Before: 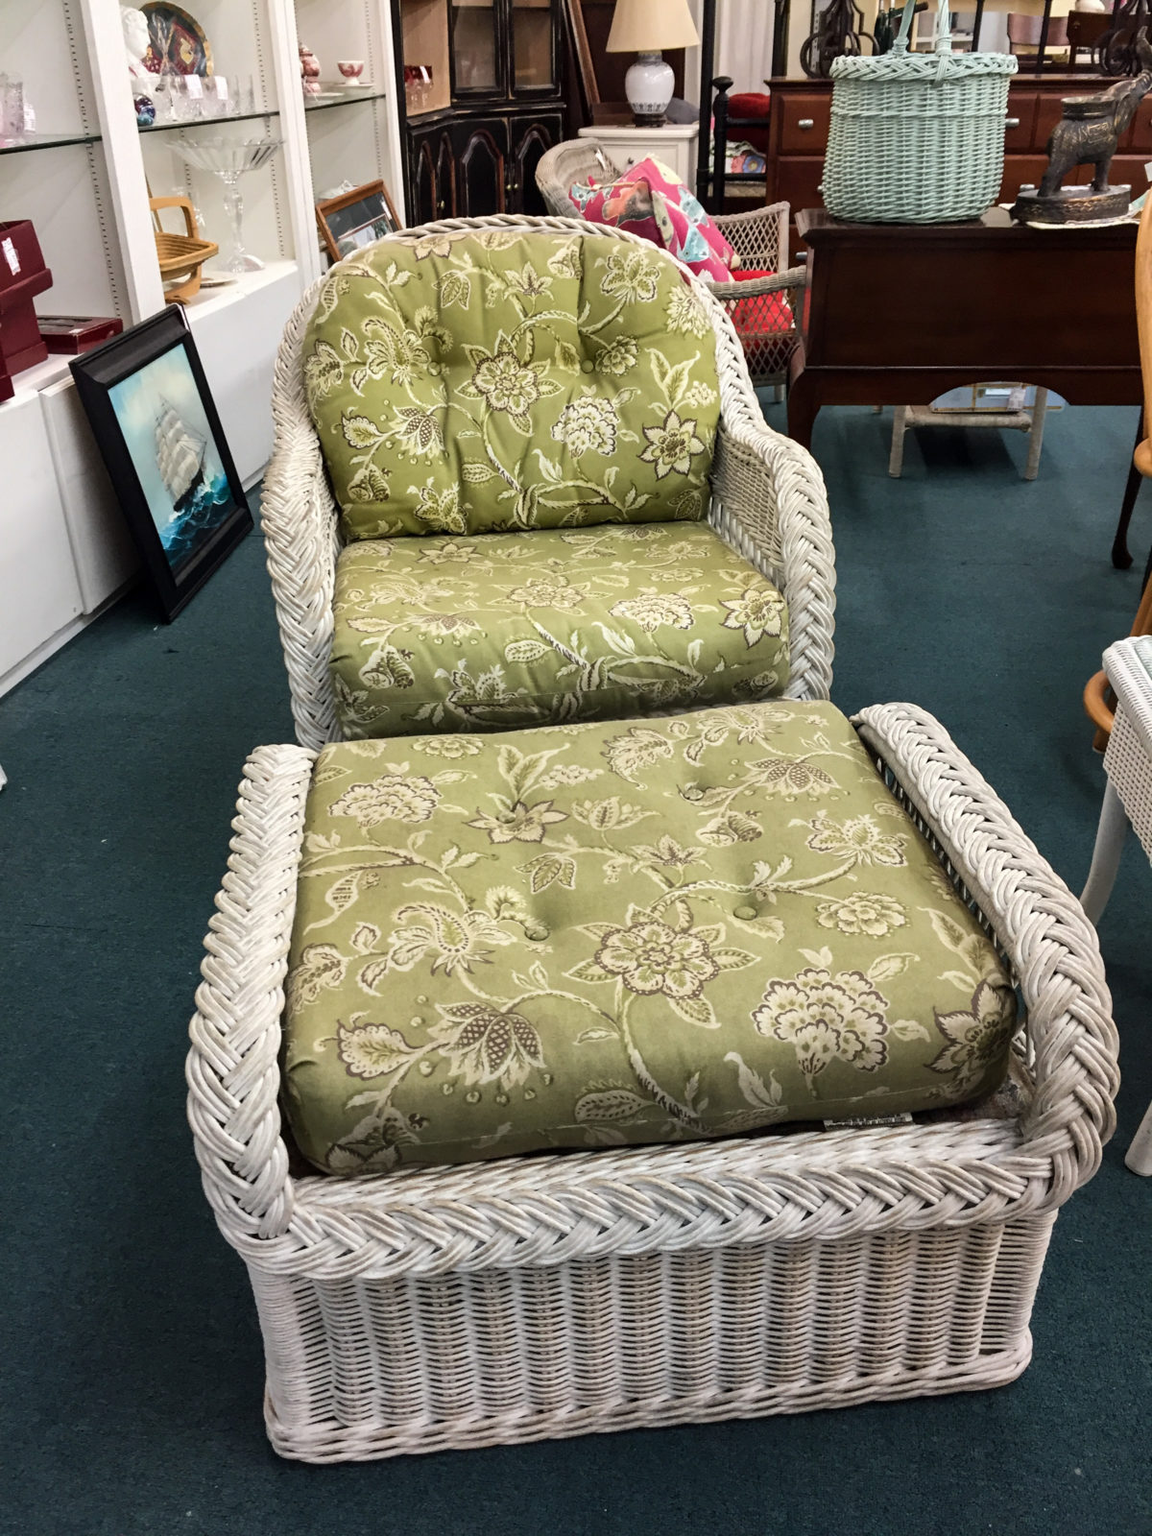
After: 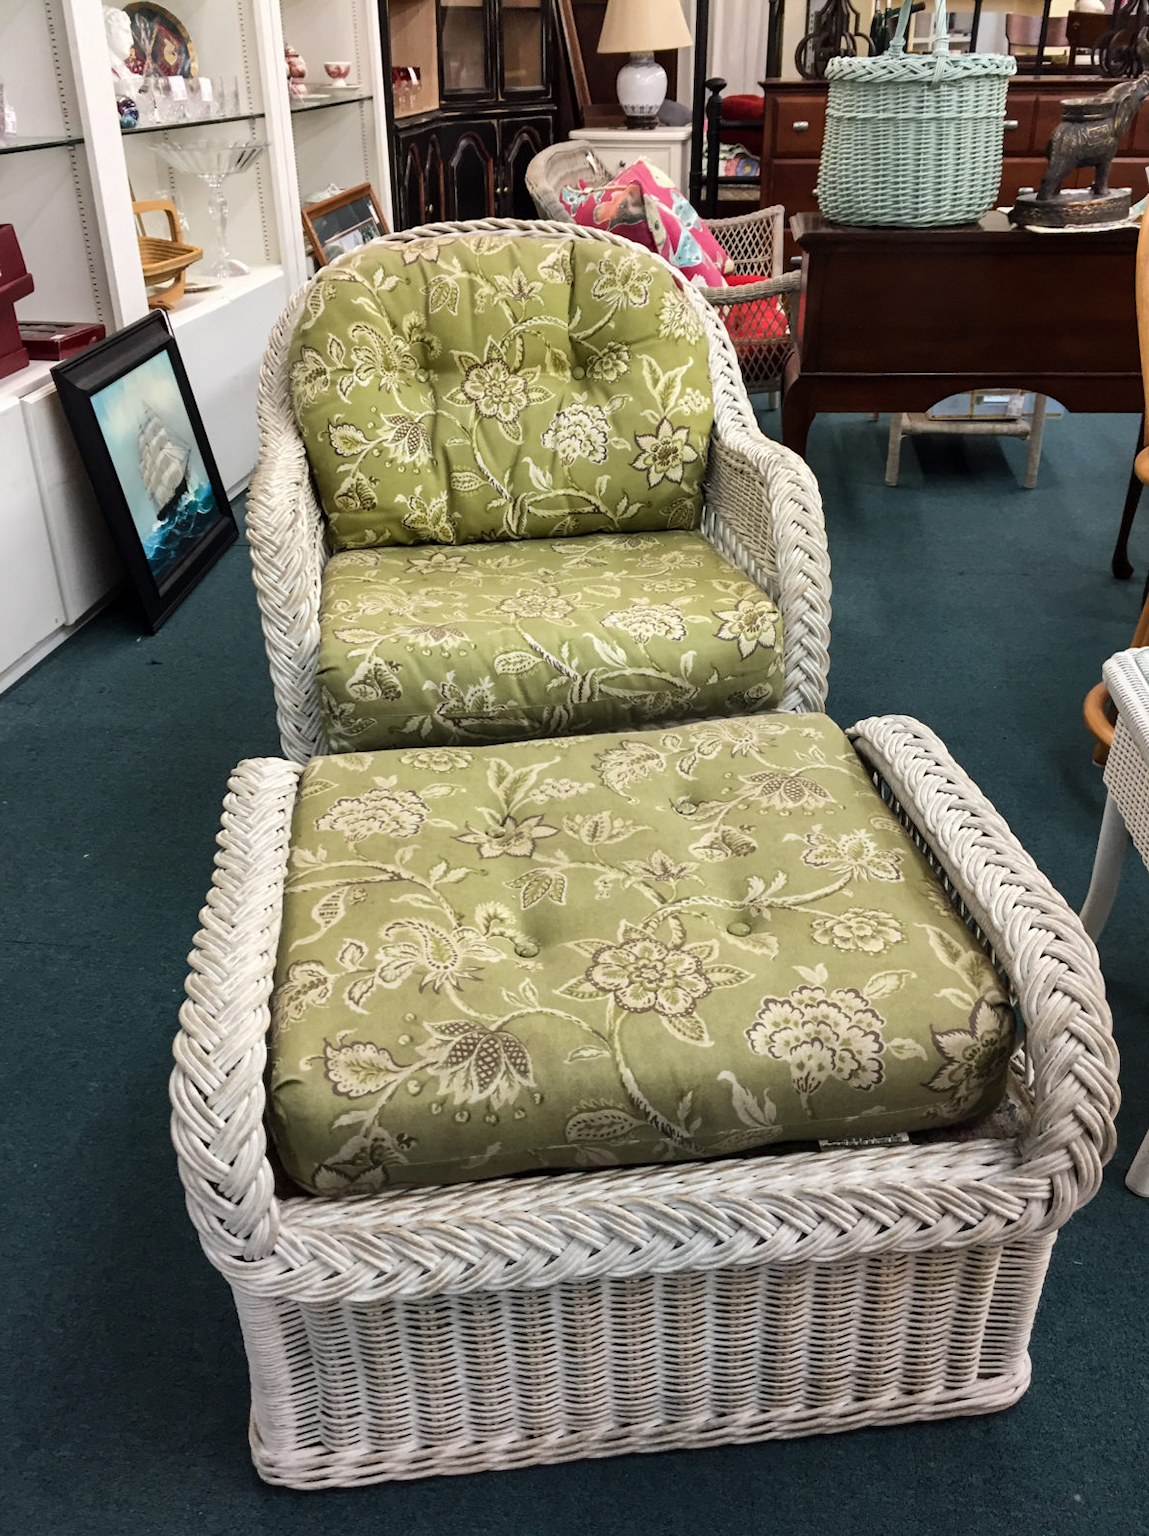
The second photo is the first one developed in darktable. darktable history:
crop: left 1.709%, right 0.282%, bottom 1.719%
